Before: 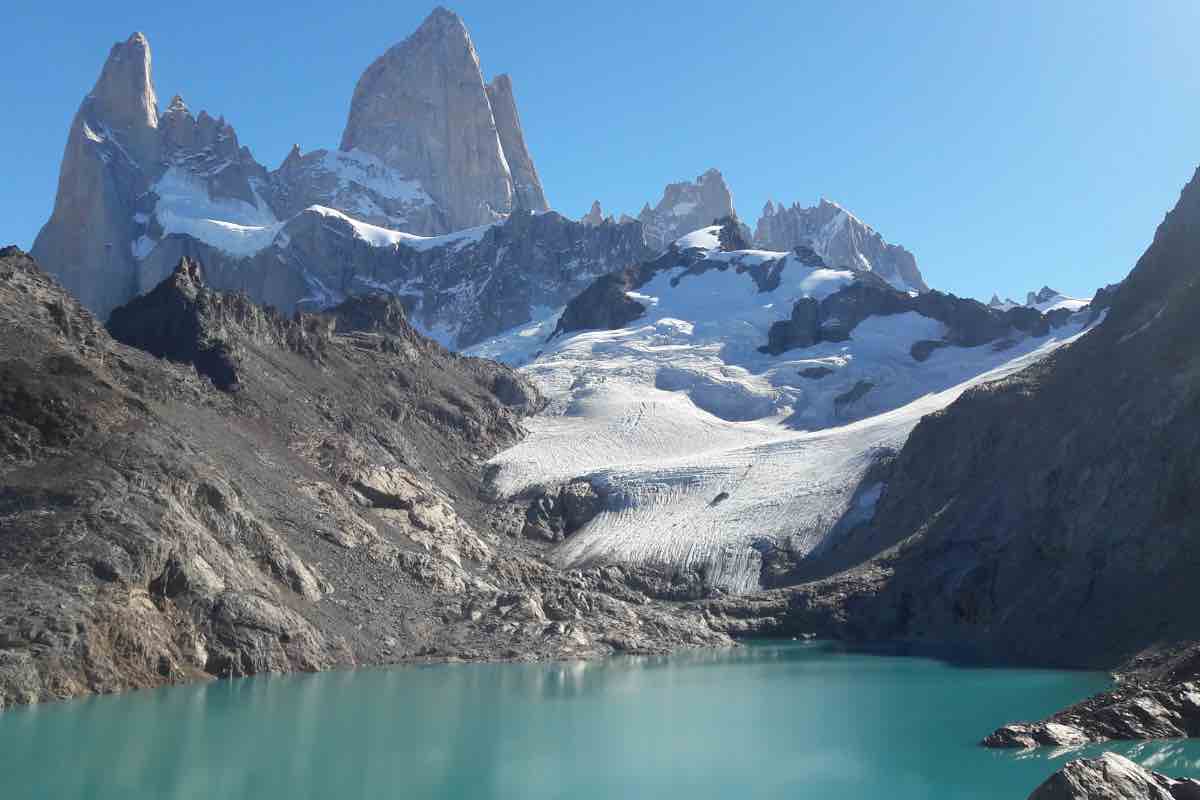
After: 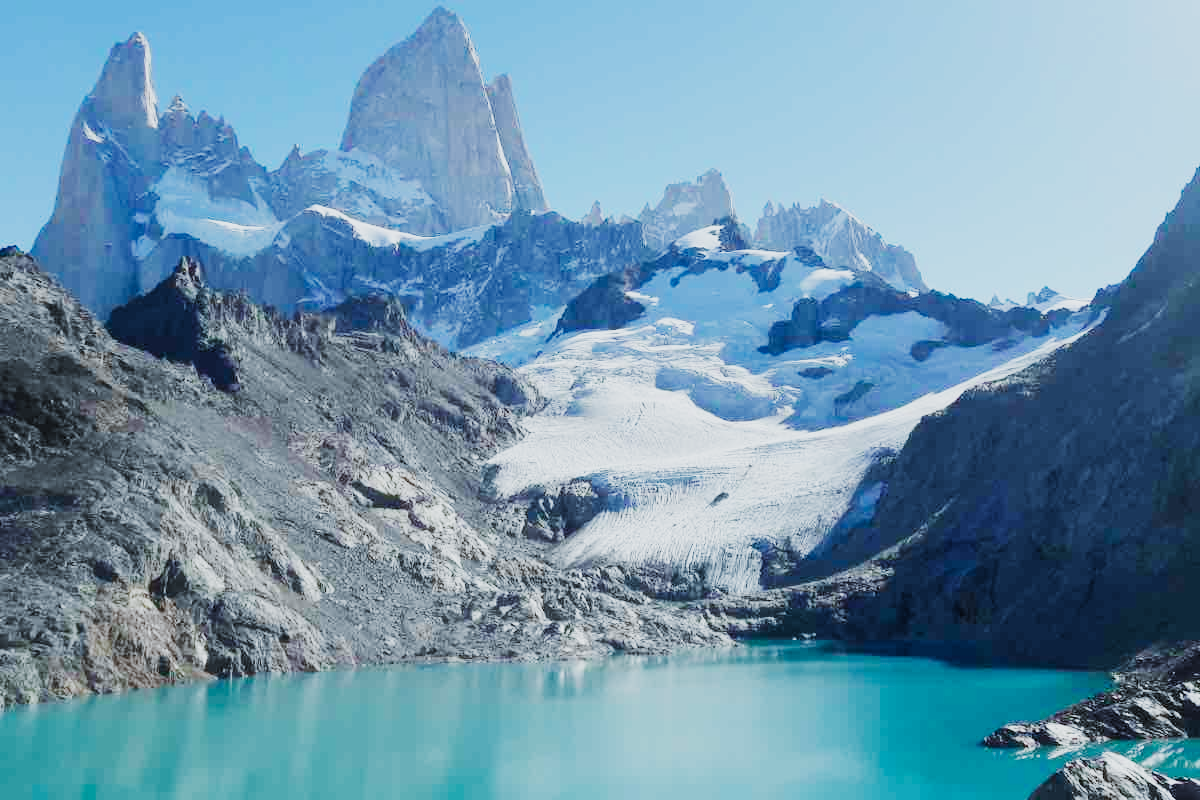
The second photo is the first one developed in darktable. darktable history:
exposure: black level correction 0, exposure 0.704 EV, compensate highlight preservation false
filmic rgb: black relative exposure -7.49 EV, white relative exposure 5 EV, hardness 3.31, contrast 1.301, preserve chrominance no, color science v5 (2021), contrast in shadows safe, contrast in highlights safe
color calibration: illuminant F (fluorescent), F source F9 (Cool White Deluxe 4150 K) – high CRI, x 0.374, y 0.373, temperature 4157.42 K
